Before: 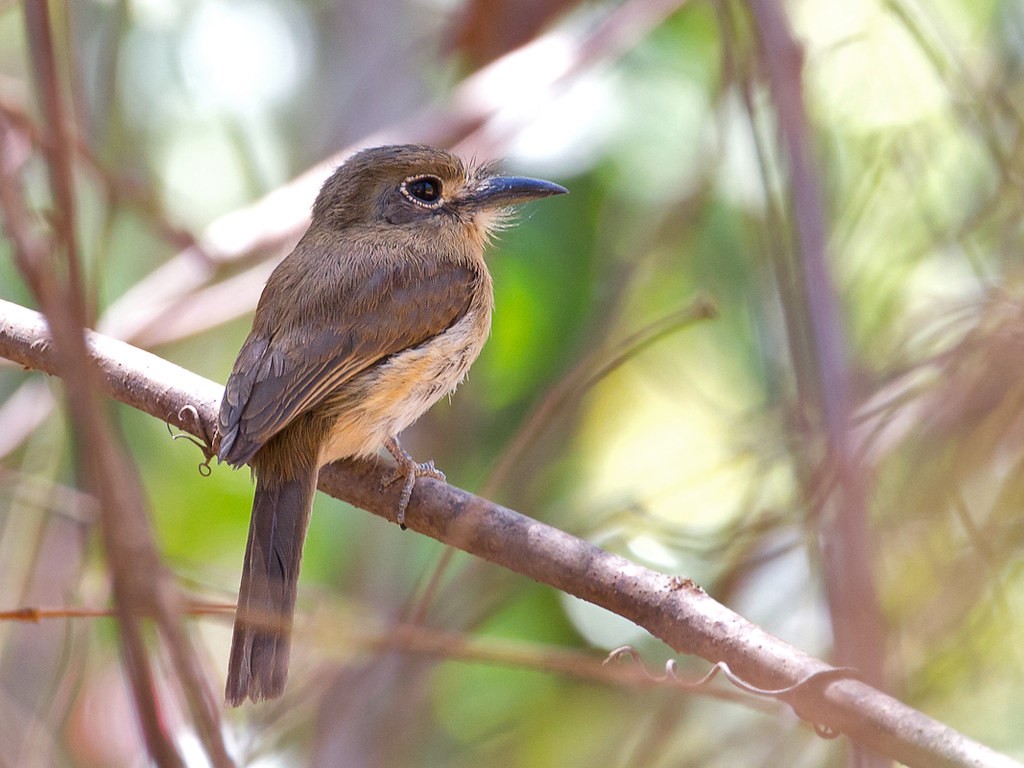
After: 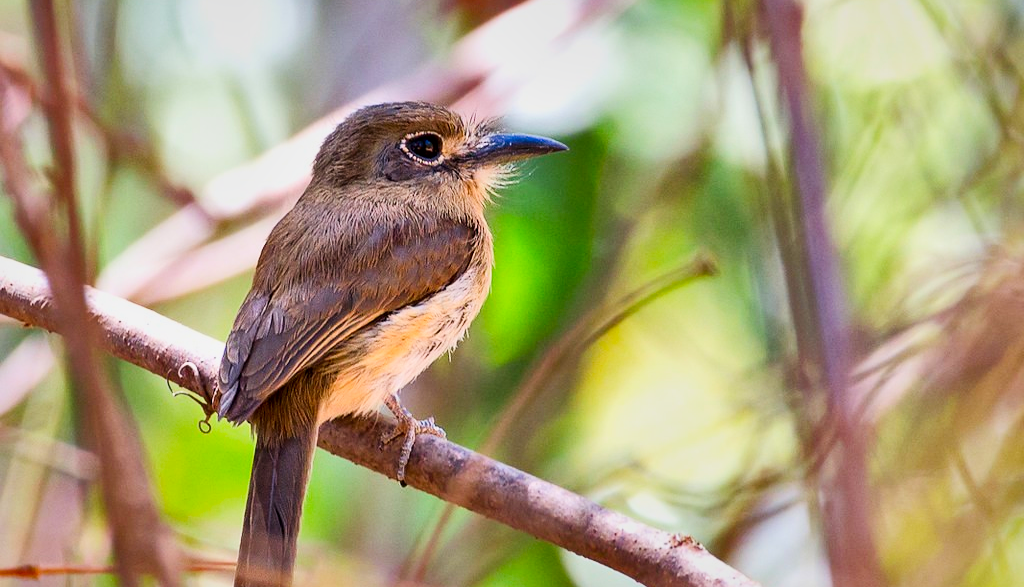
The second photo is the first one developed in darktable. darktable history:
filmic rgb: black relative exposure -7.4 EV, white relative exposure 5.07 EV, hardness 3.21
contrast brightness saturation: contrast 0.197, brightness 0.165, saturation 0.218
tone equalizer: on, module defaults
crop: top 5.639%, bottom 17.873%
local contrast: mode bilateral grid, contrast 24, coarseness 60, detail 151%, midtone range 0.2
exposure: exposure -0.067 EV, compensate exposure bias true, compensate highlight preservation false
color correction: highlights b* -0.051, saturation 1.33
shadows and highlights: soften with gaussian
